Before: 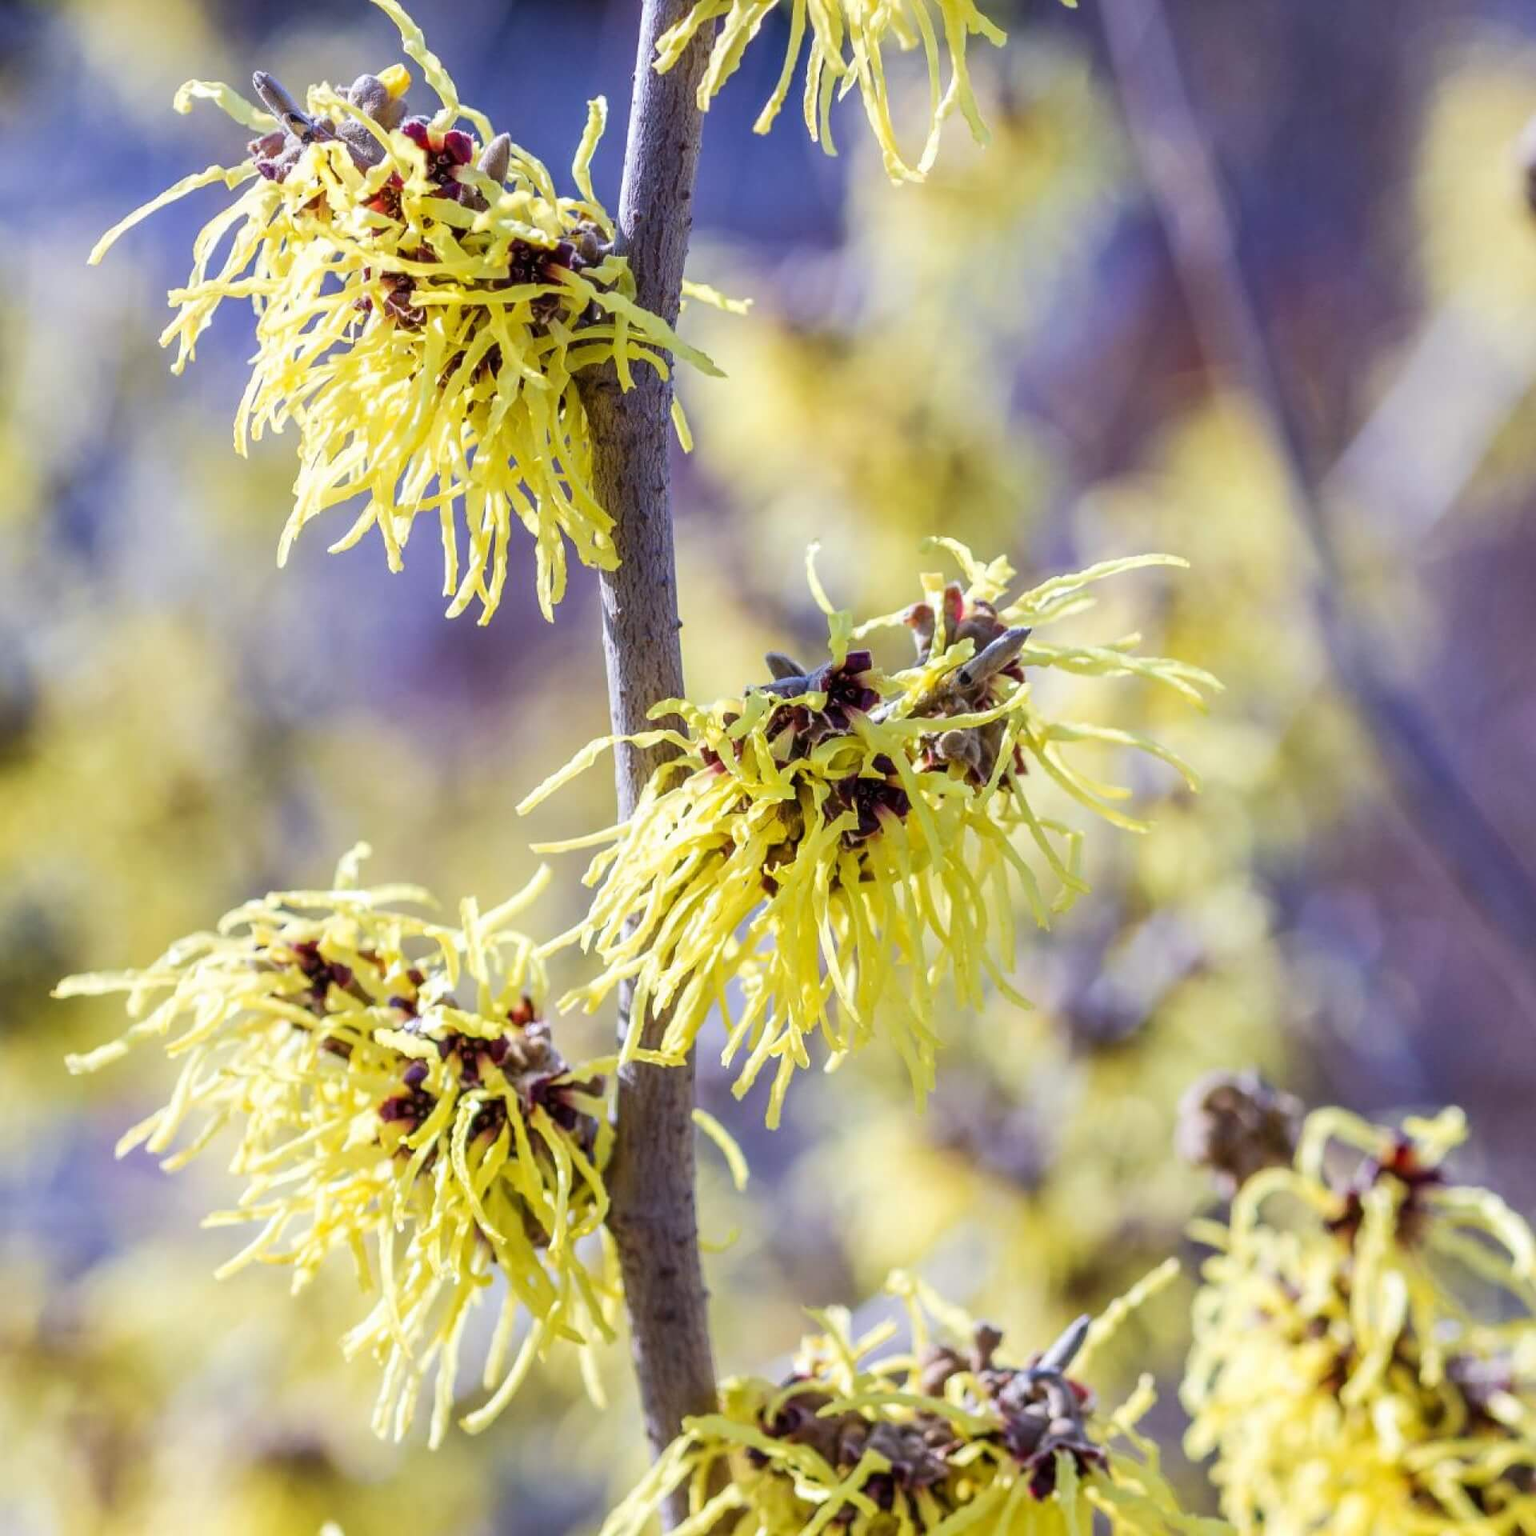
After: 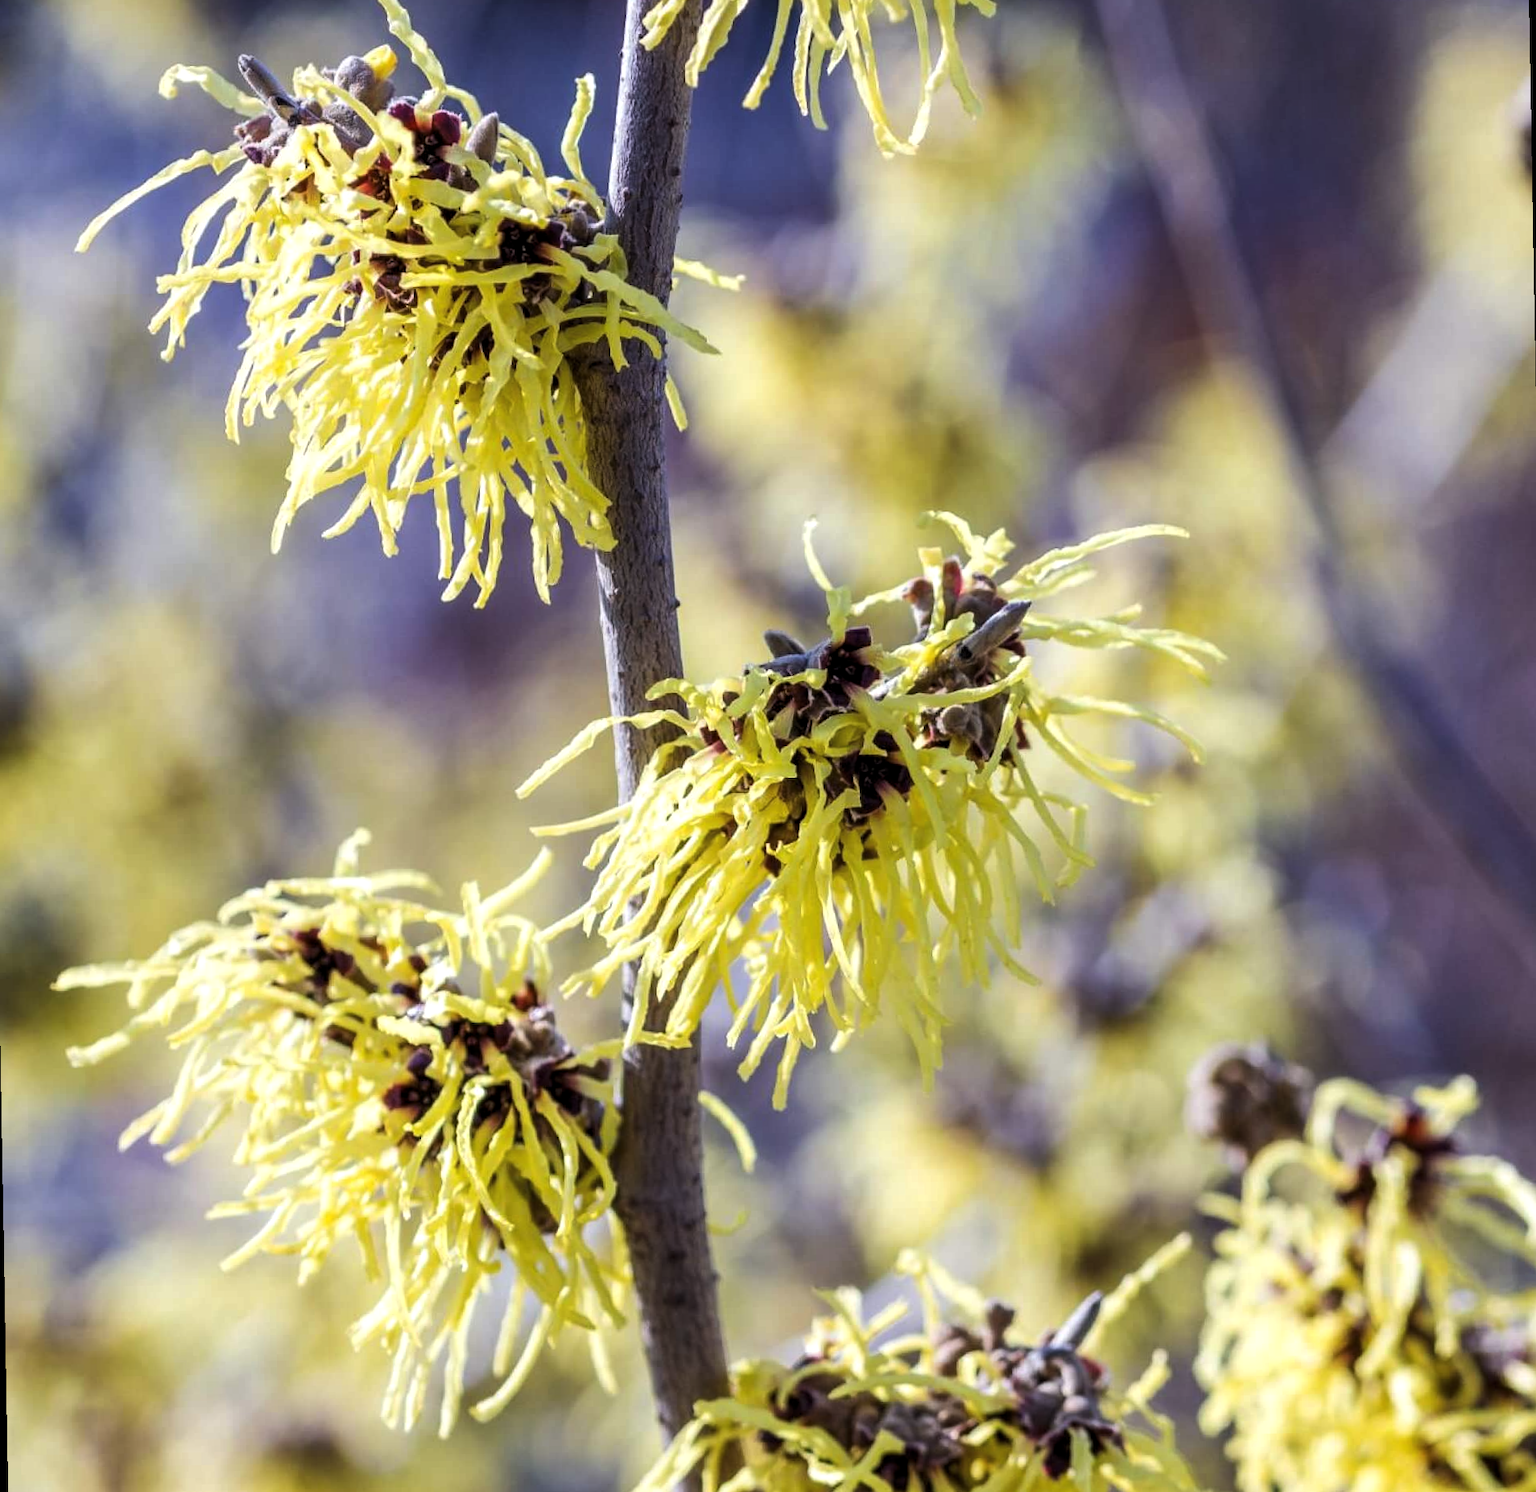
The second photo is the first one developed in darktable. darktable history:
rotate and perspective: rotation -1°, crop left 0.011, crop right 0.989, crop top 0.025, crop bottom 0.975
levels: levels [0.029, 0.545, 0.971]
exposure: compensate highlight preservation false
